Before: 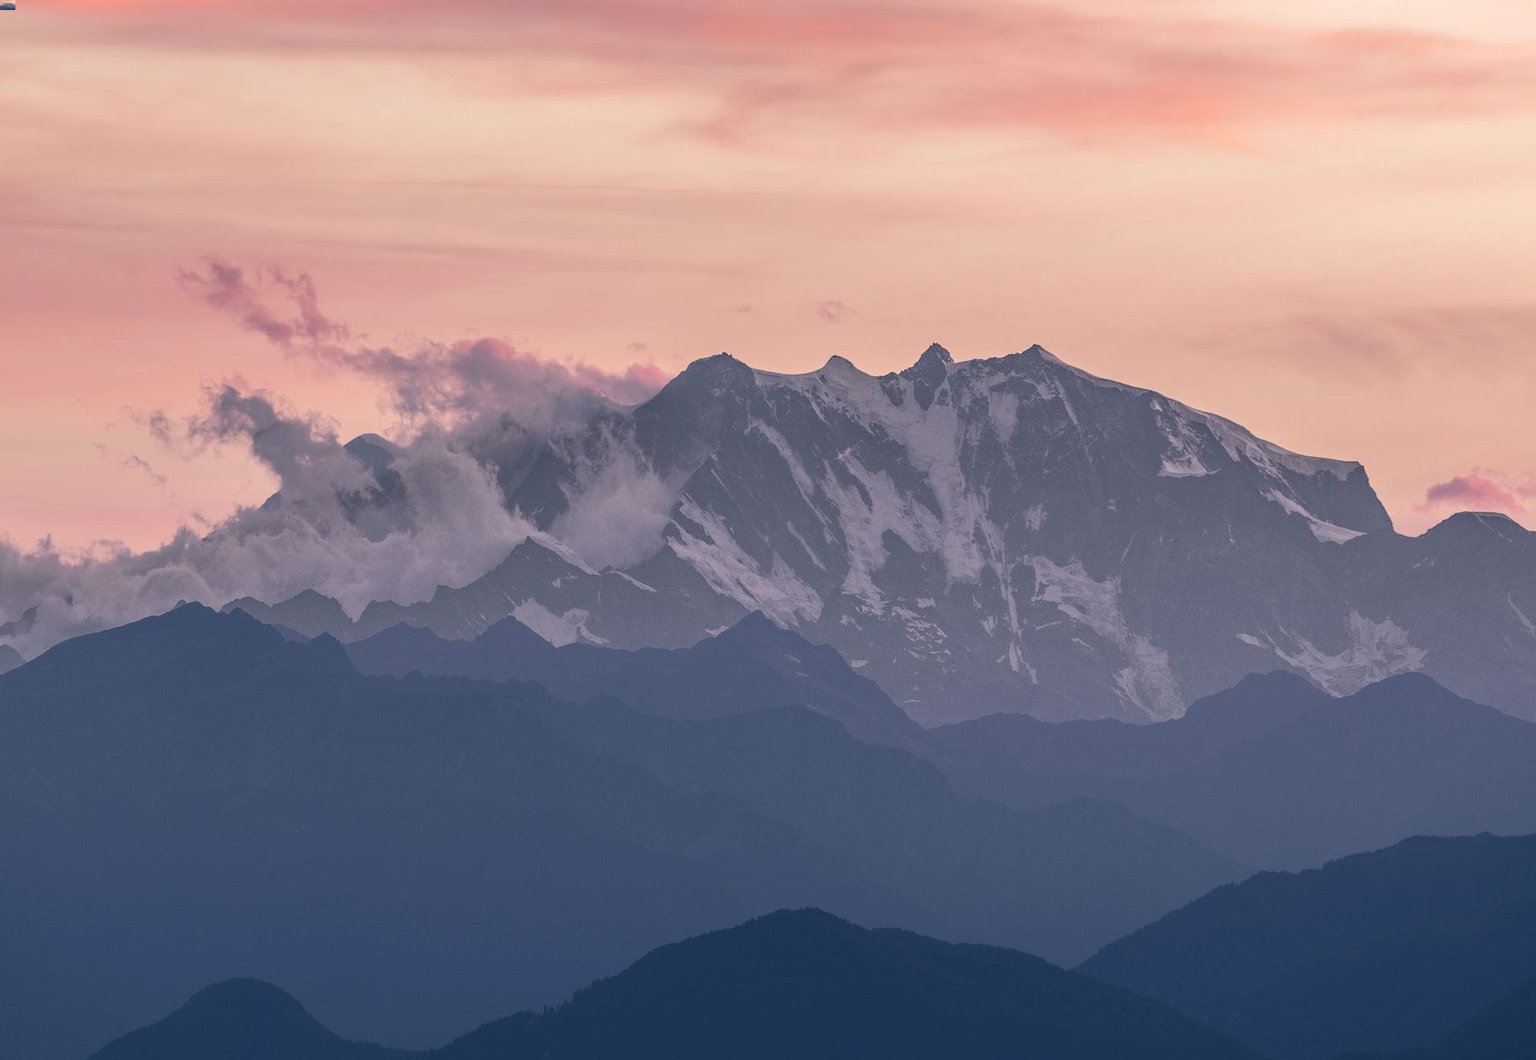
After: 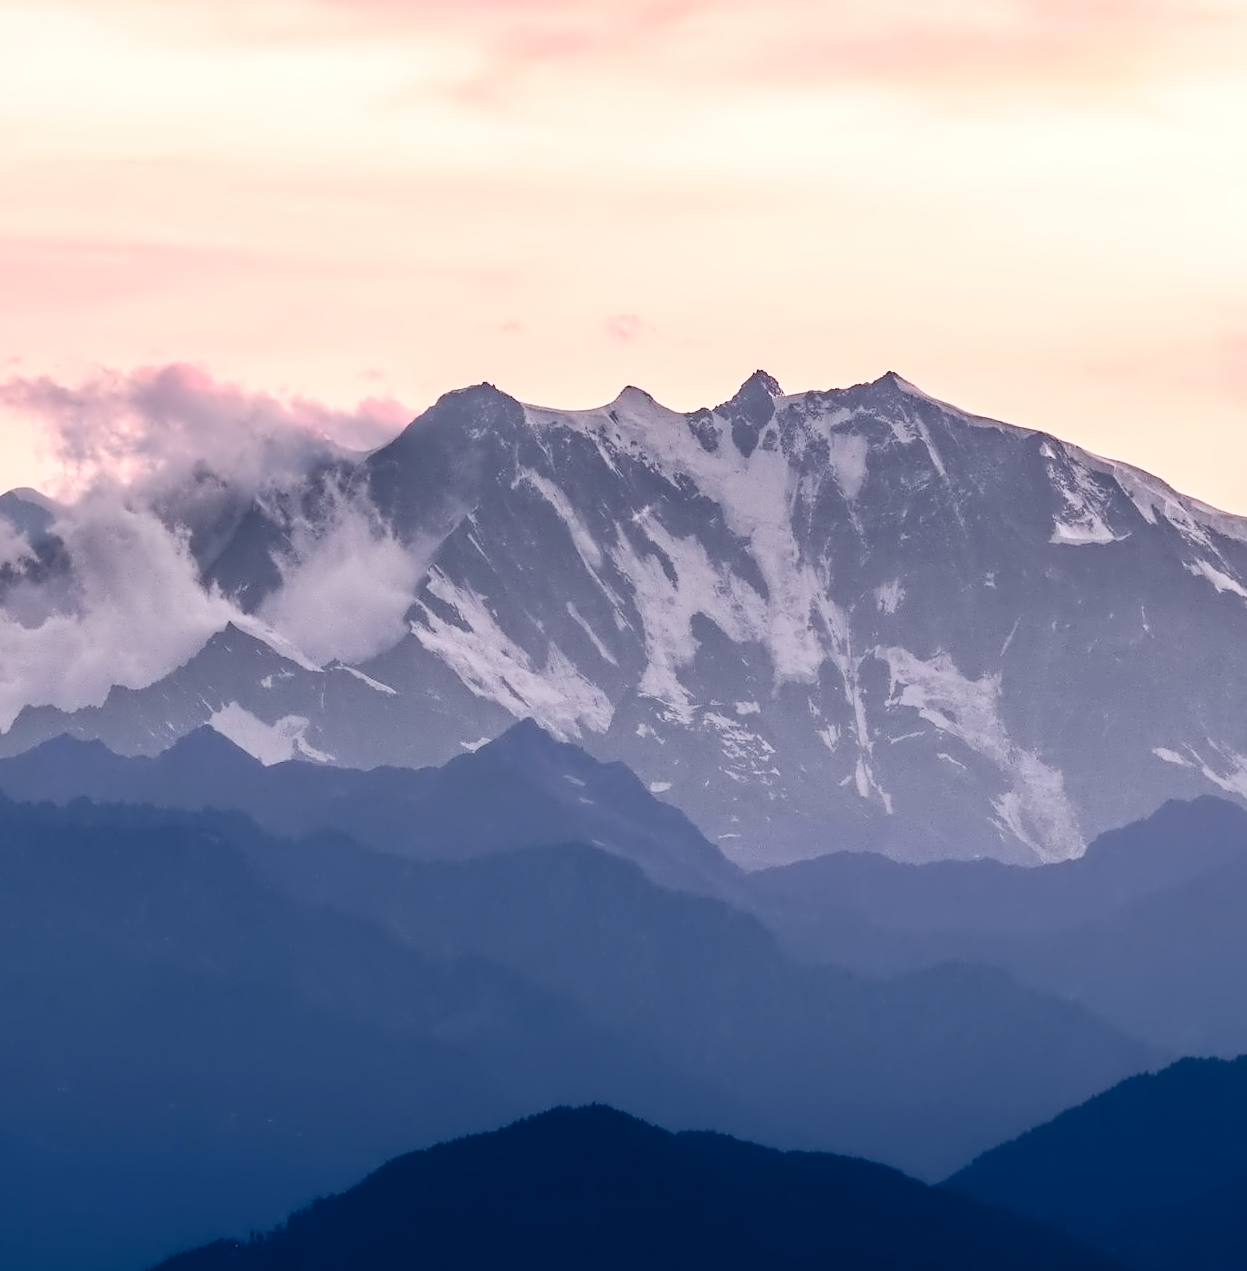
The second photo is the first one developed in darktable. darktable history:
tone curve: curves: ch0 [(0, 0) (0.003, 0) (0.011, 0.001) (0.025, 0.003) (0.044, 0.005) (0.069, 0.012) (0.1, 0.023) (0.136, 0.039) (0.177, 0.088) (0.224, 0.15) (0.277, 0.239) (0.335, 0.334) (0.399, 0.43) (0.468, 0.526) (0.543, 0.621) (0.623, 0.711) (0.709, 0.791) (0.801, 0.87) (0.898, 0.949) (1, 1)], preserve colors none
crop and rotate: left 22.918%, top 5.629%, right 14.711%, bottom 2.247%
tone equalizer: -8 EV -0.75 EV, -7 EV -0.7 EV, -6 EV -0.6 EV, -5 EV -0.4 EV, -3 EV 0.4 EV, -2 EV 0.6 EV, -1 EV 0.7 EV, +0 EV 0.75 EV, edges refinement/feathering 500, mask exposure compensation -1.57 EV, preserve details no
contrast equalizer: octaves 7, y [[0.5 ×6], [0.5 ×6], [0.5 ×6], [0, 0.033, 0.067, 0.1, 0.133, 0.167], [0, 0.05, 0.1, 0.15, 0.2, 0.25]]
